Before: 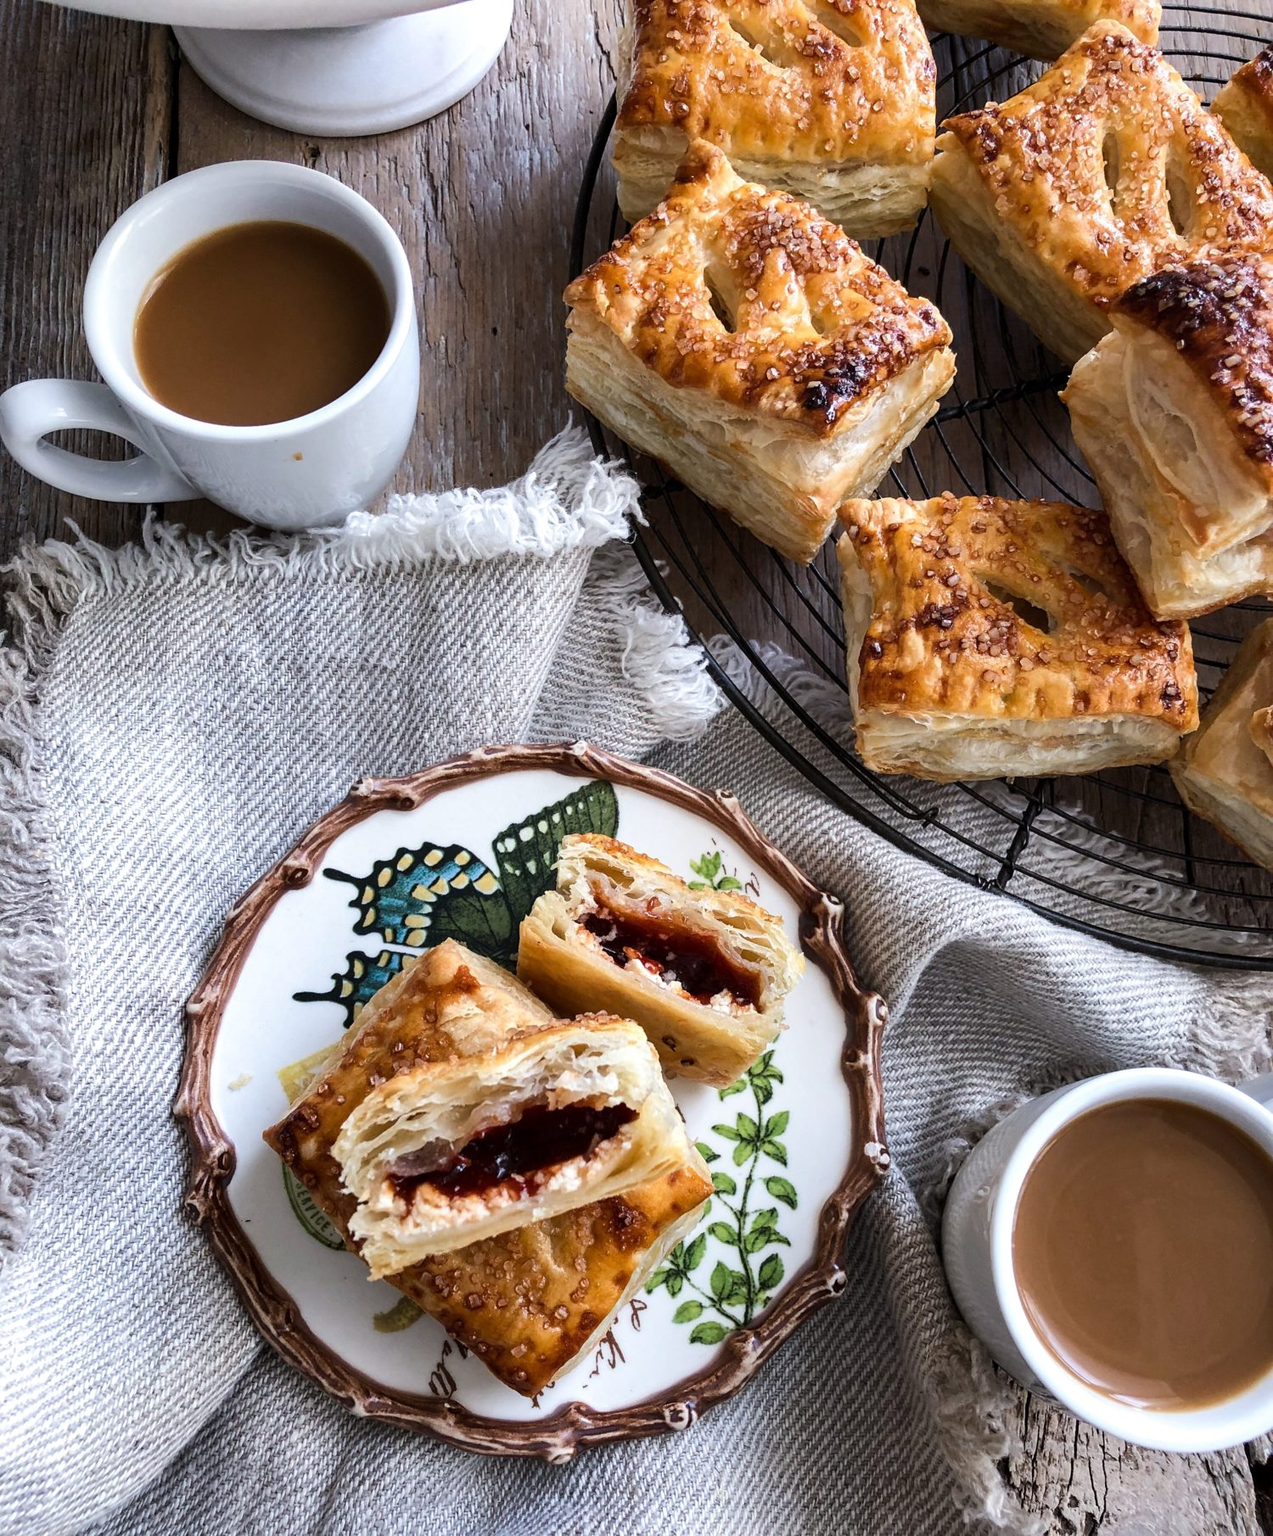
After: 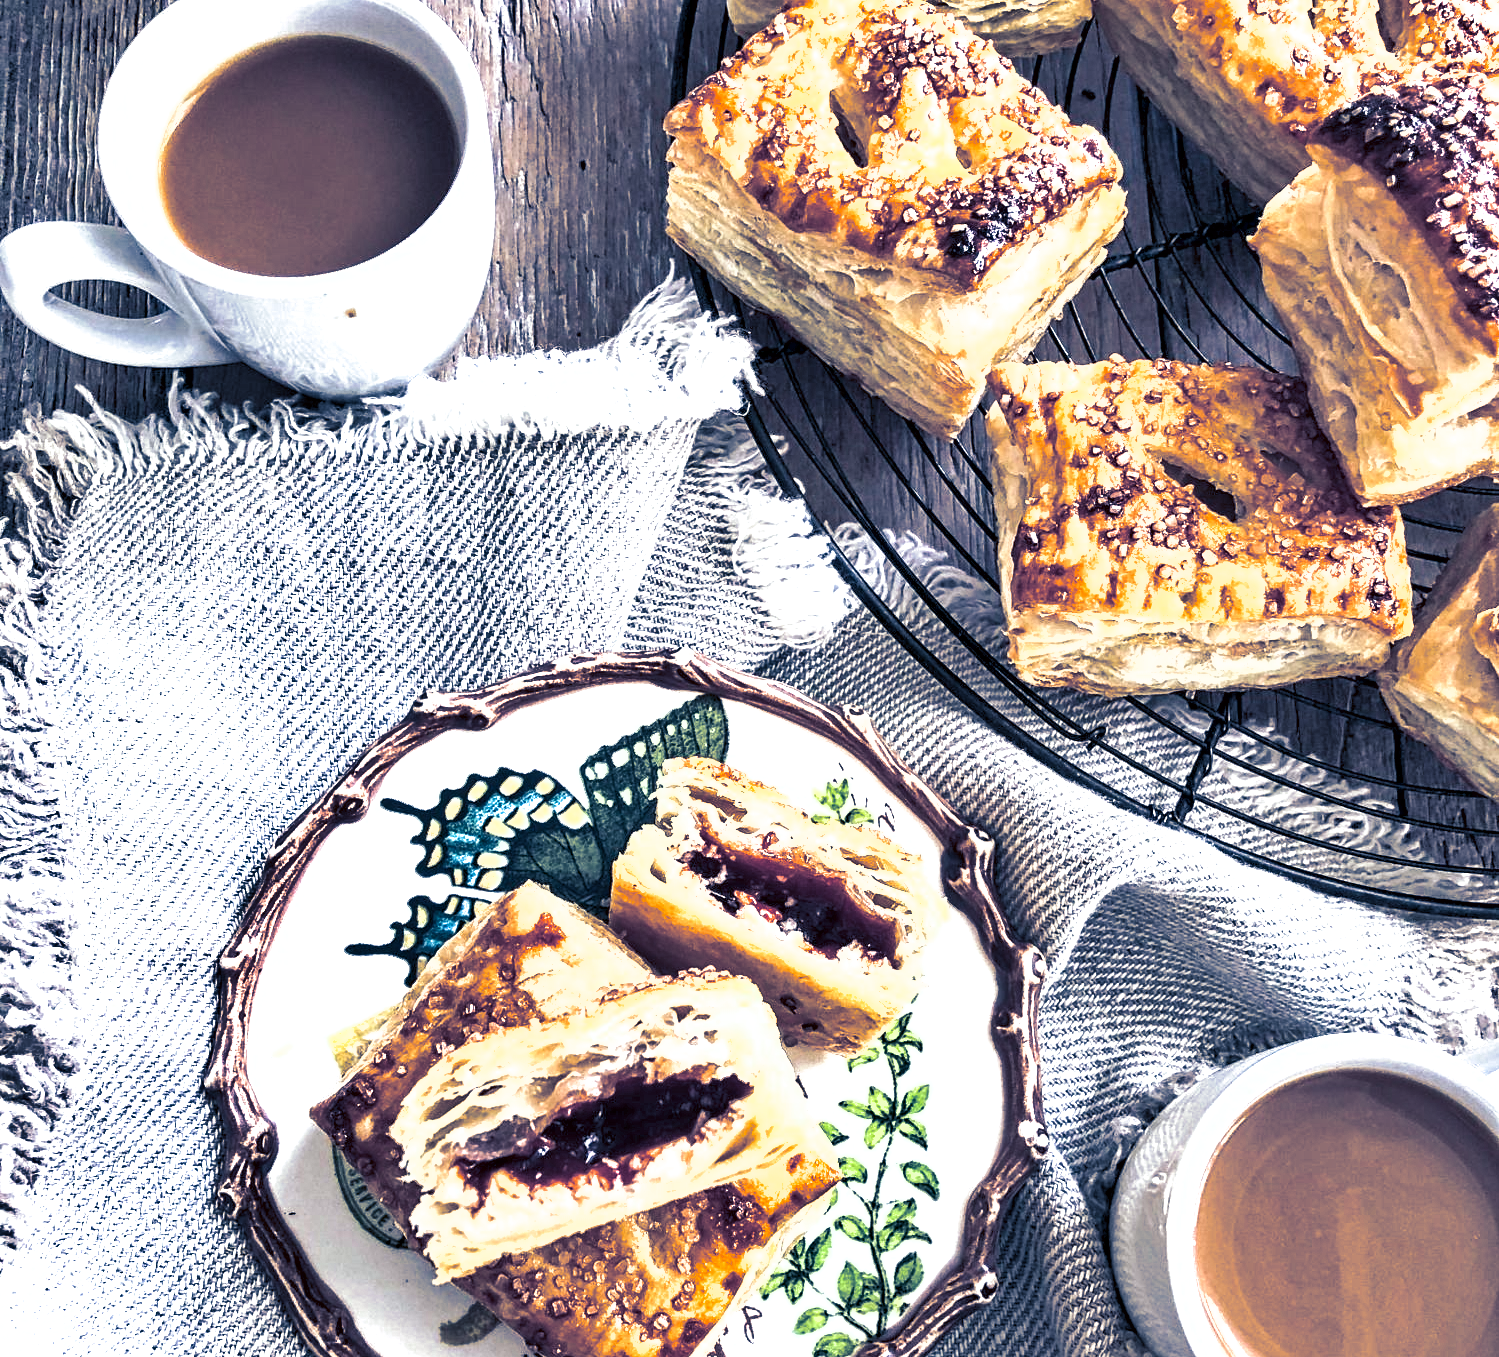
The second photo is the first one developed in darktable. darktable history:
exposure: black level correction 0, exposure 1.35 EV, compensate exposure bias true, compensate highlight preservation false
white balance: red 0.988, blue 1.017
tone equalizer: -8 EV 1 EV, -7 EV 1 EV, -6 EV 1 EV, -5 EV 1 EV, -4 EV 1 EV, -3 EV 0.75 EV, -2 EV 0.5 EV, -1 EV 0.25 EV
split-toning: shadows › hue 226.8°, shadows › saturation 0.84
crop and rotate: top 12.5%, bottom 12.5%
contrast equalizer: octaves 7, y [[0.506, 0.531, 0.562, 0.606, 0.638, 0.669], [0.5 ×6], [0.5 ×6], [0 ×6], [0 ×6]]
shadows and highlights: low approximation 0.01, soften with gaussian
